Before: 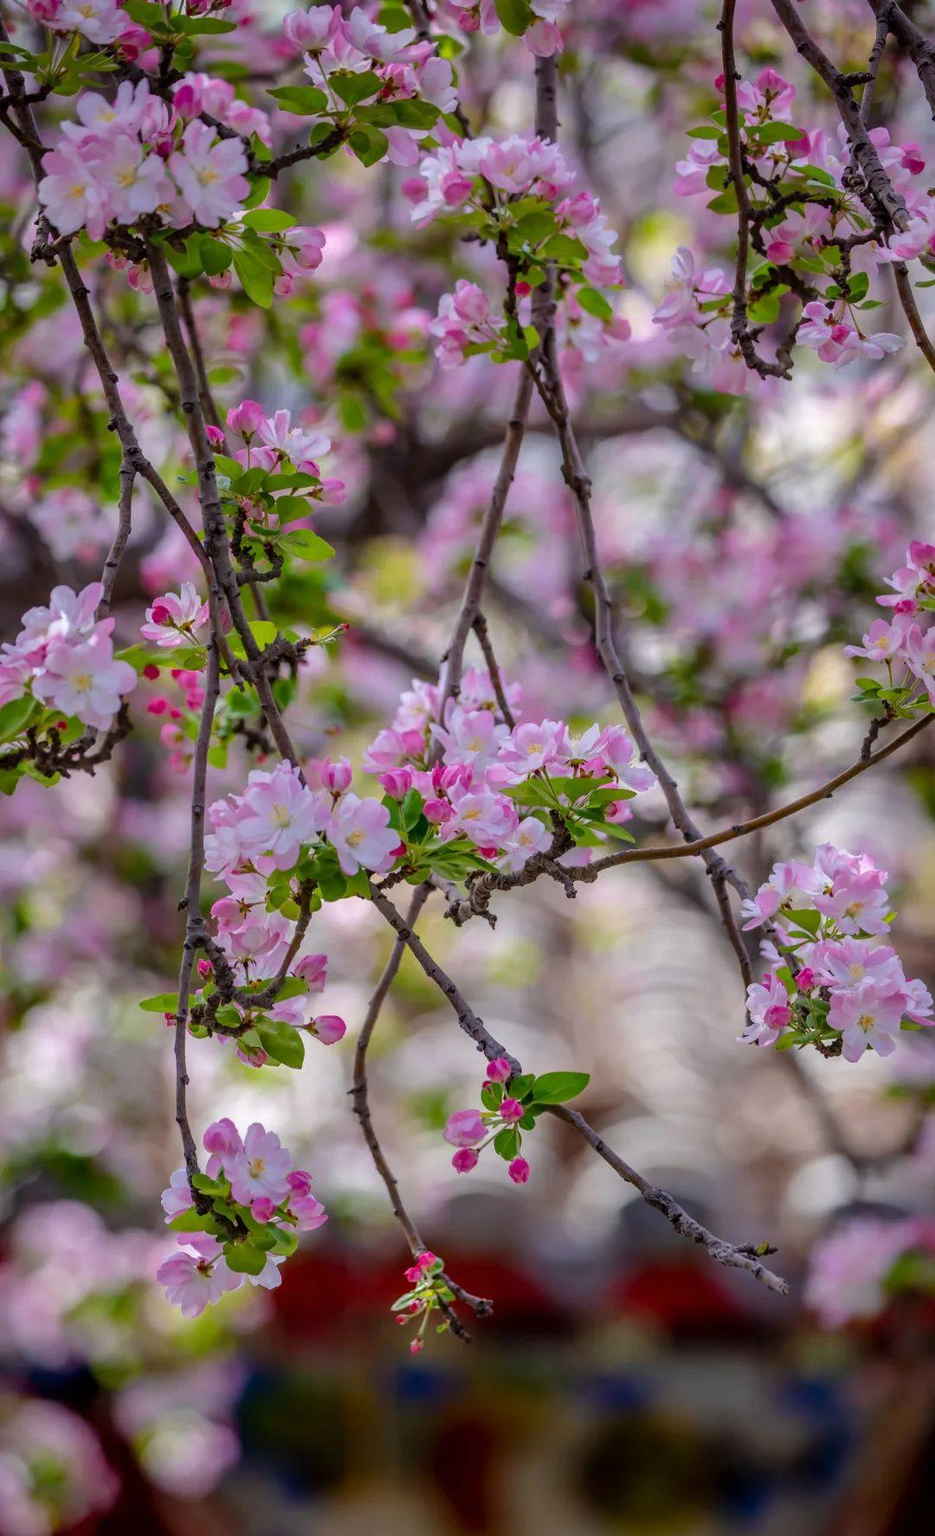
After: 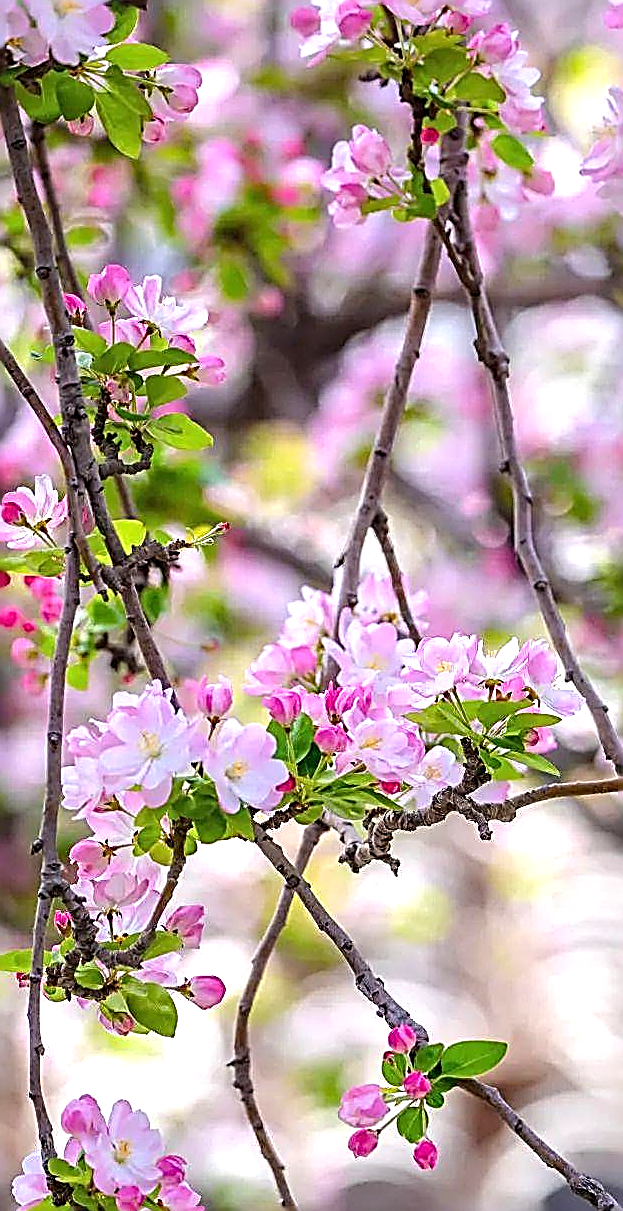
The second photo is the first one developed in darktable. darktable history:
exposure: black level correction 0, exposure 1 EV, compensate highlight preservation false
sharpen: amount 2
crop: left 16.202%, top 11.208%, right 26.045%, bottom 20.557%
